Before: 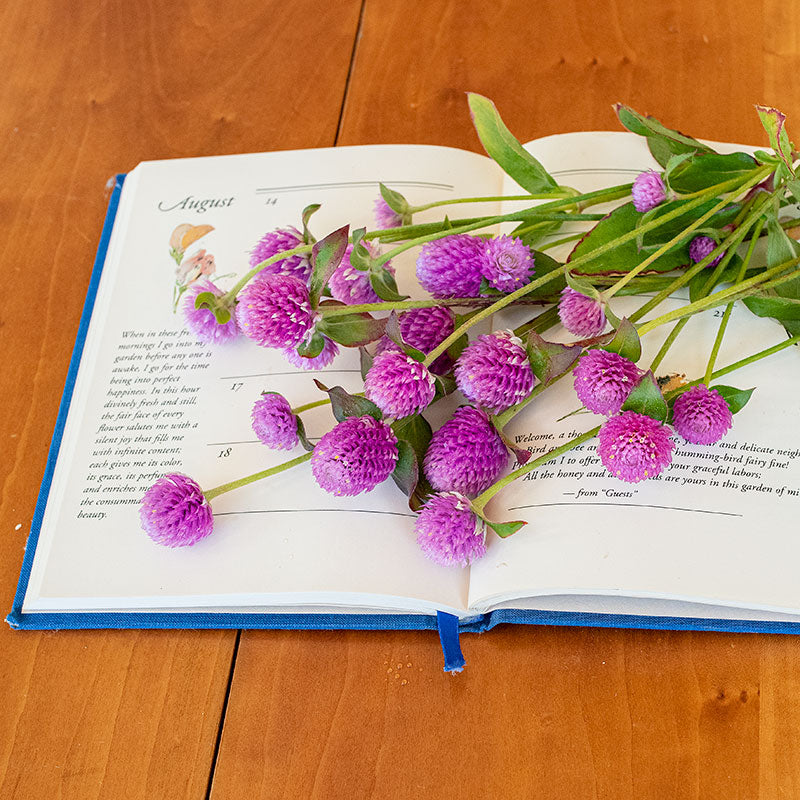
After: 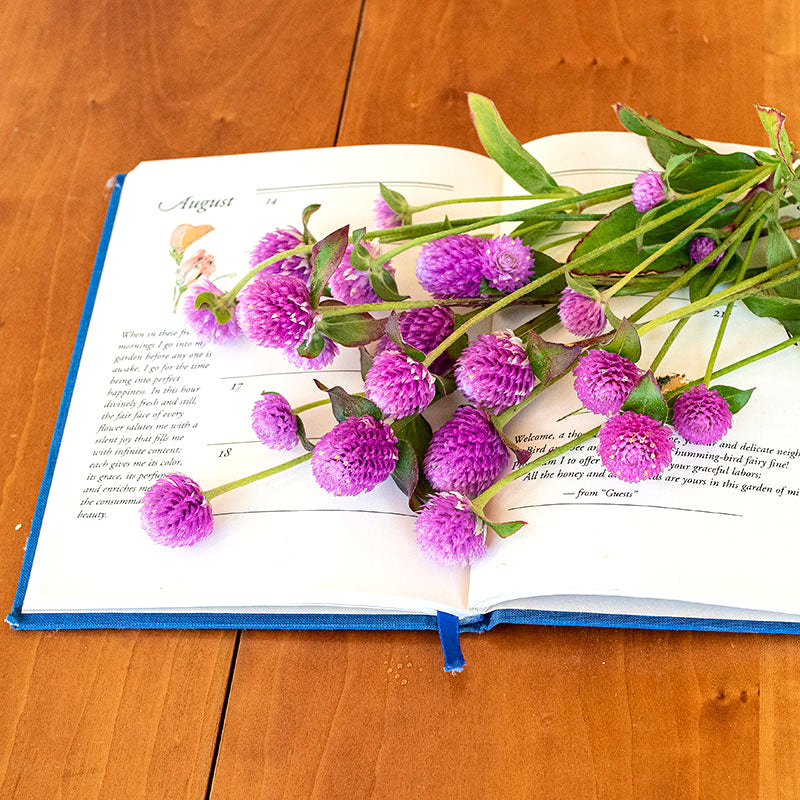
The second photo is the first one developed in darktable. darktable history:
velvia: on, module defaults
tone equalizer: -8 EV -0.417 EV, -7 EV -0.389 EV, -6 EV -0.333 EV, -5 EV -0.222 EV, -3 EV 0.222 EV, -2 EV 0.333 EV, -1 EV 0.389 EV, +0 EV 0.417 EV, edges refinement/feathering 500, mask exposure compensation -1.57 EV, preserve details no
